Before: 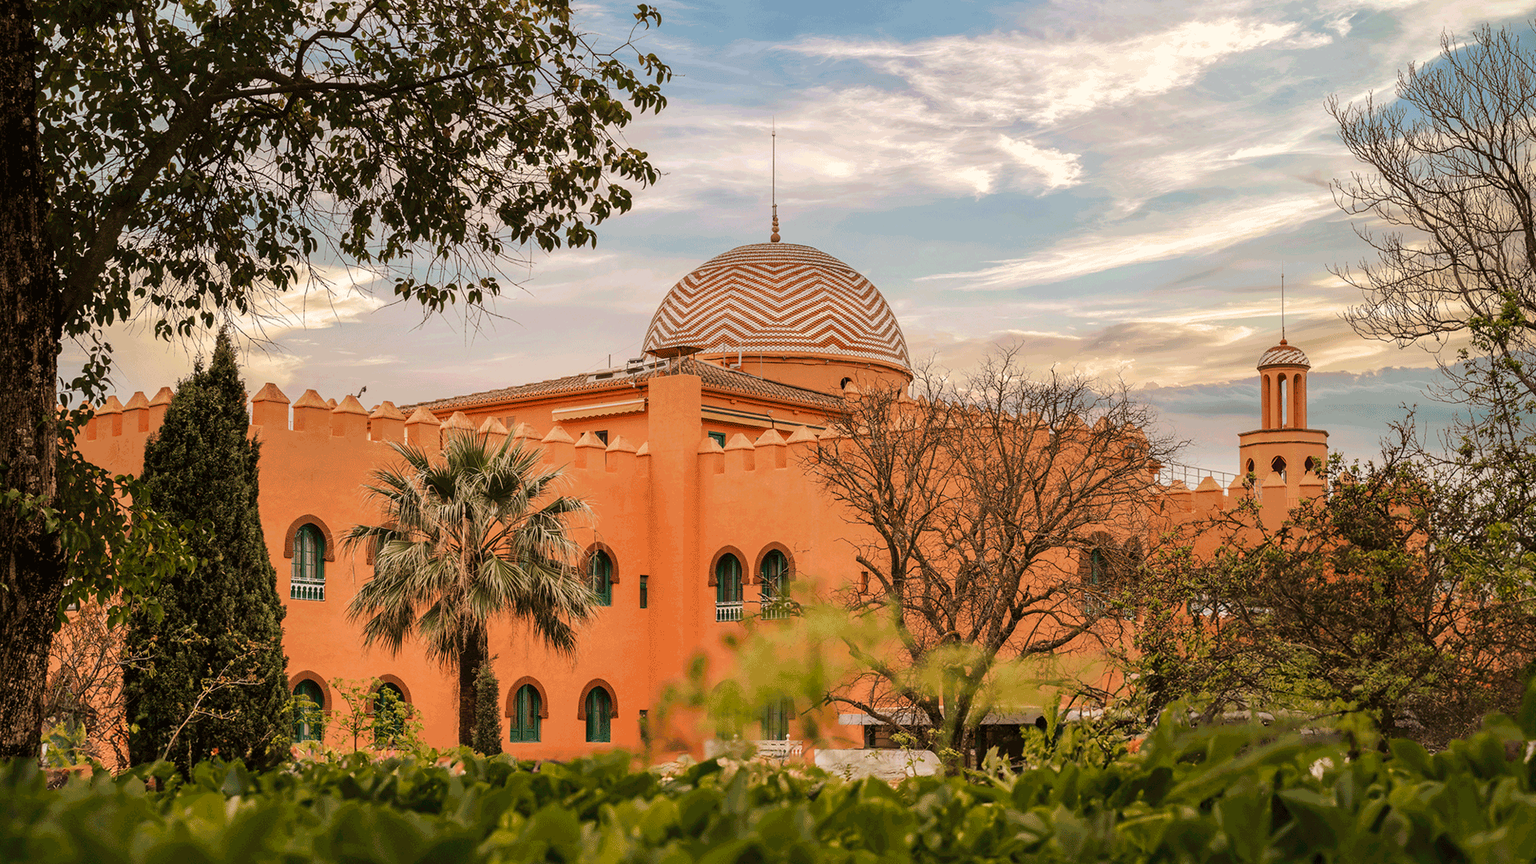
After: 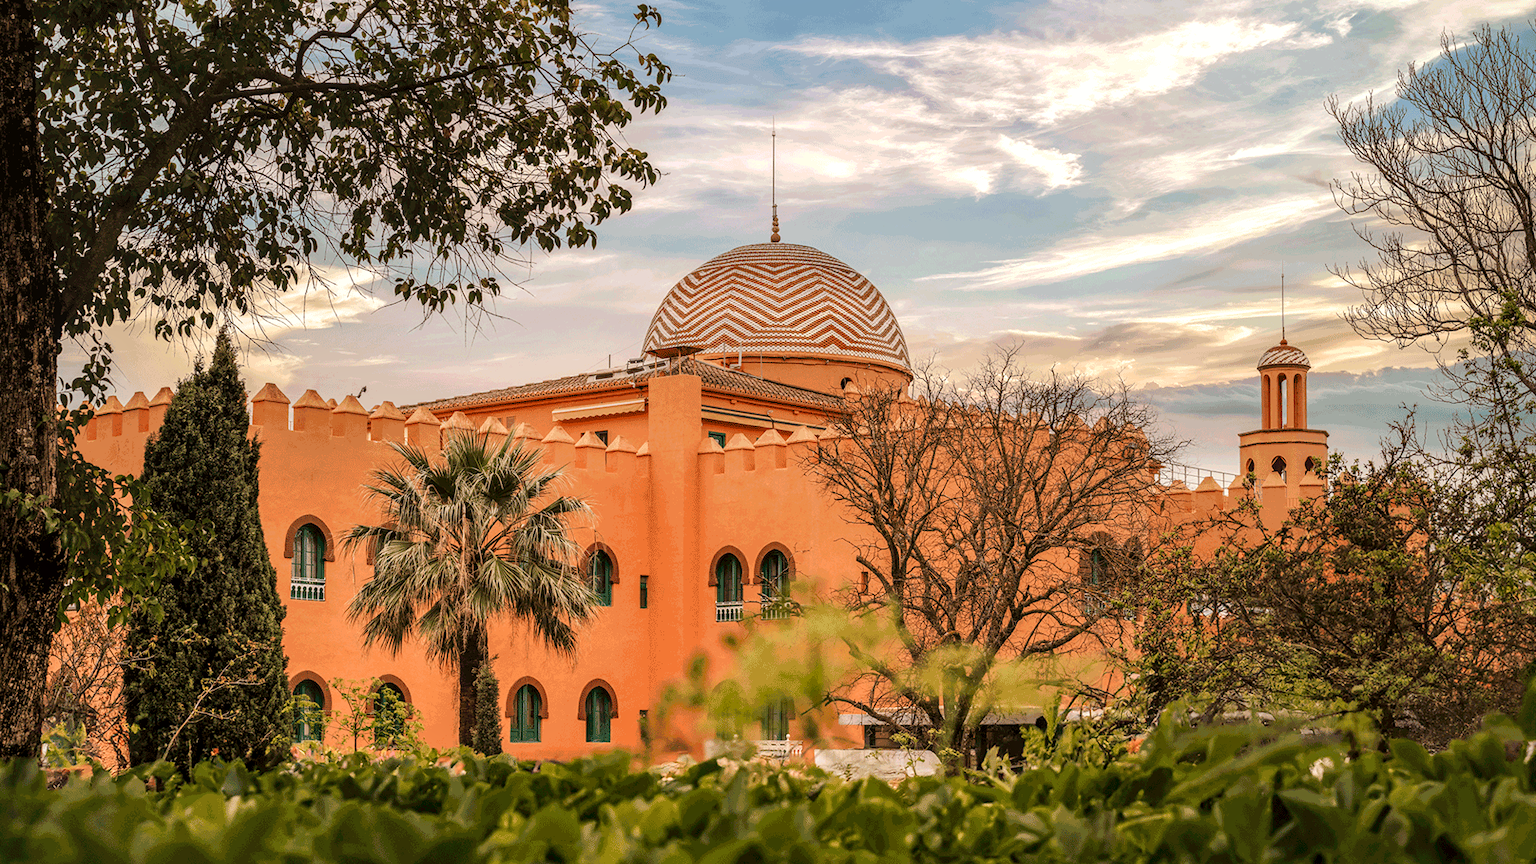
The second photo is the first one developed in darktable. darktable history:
local contrast: on, module defaults
exposure: exposure 0.128 EV, compensate highlight preservation false
